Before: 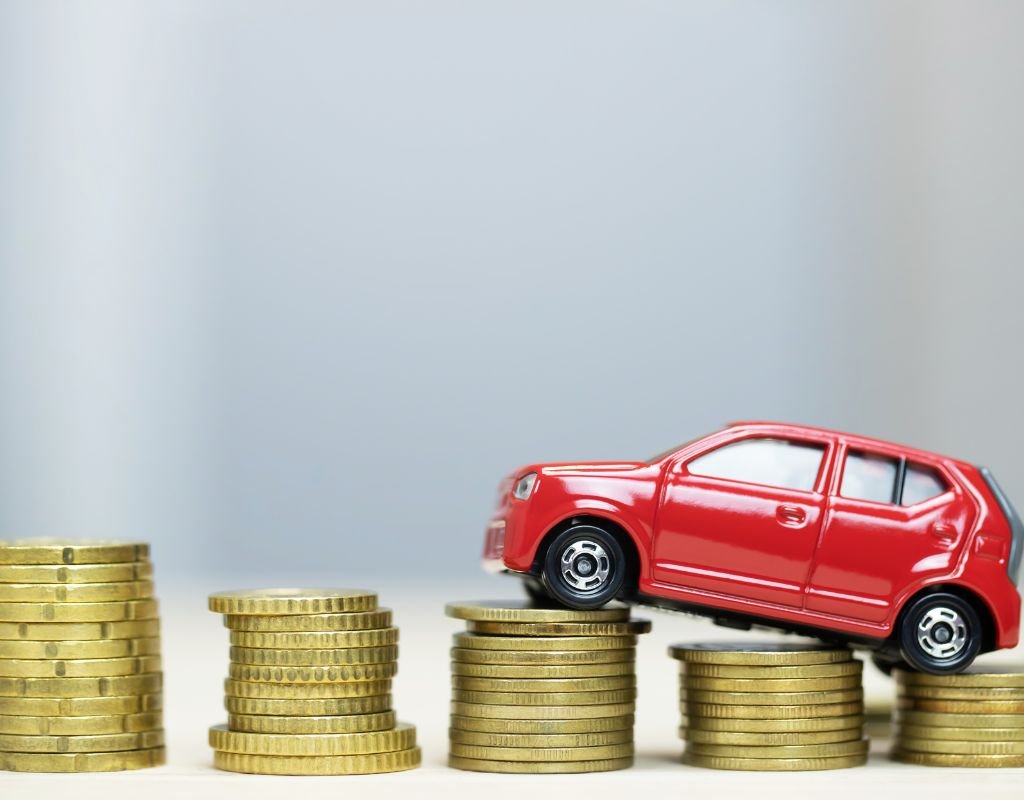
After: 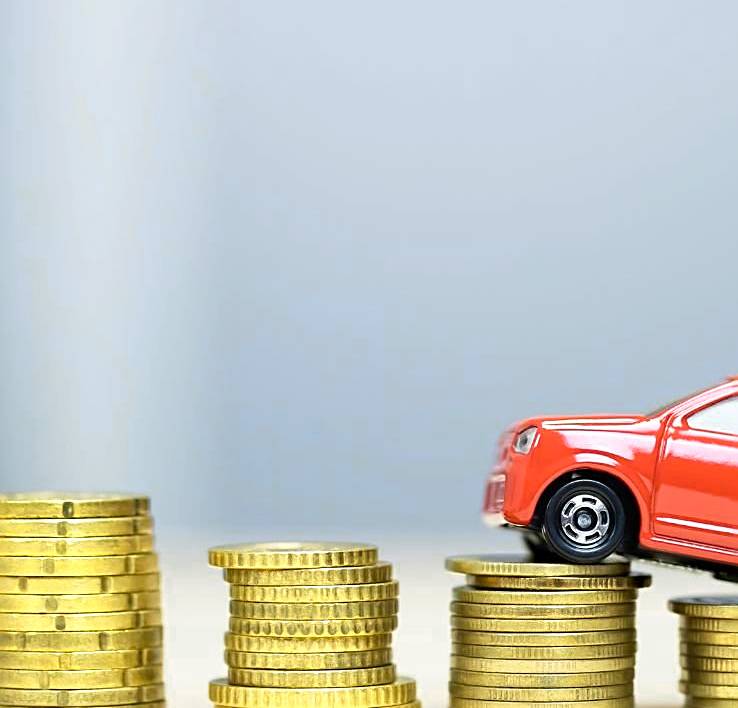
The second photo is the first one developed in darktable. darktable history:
haze removal: adaptive false
crop: top 5.809%, right 27.885%, bottom 5.597%
color zones: curves: ch0 [(0.099, 0.624) (0.257, 0.596) (0.384, 0.376) (0.529, 0.492) (0.697, 0.564) (0.768, 0.532) (0.908, 0.644)]; ch1 [(0.112, 0.564) (0.254, 0.612) (0.432, 0.676) (0.592, 0.456) (0.743, 0.684) (0.888, 0.536)]; ch2 [(0.25, 0.5) (0.469, 0.36) (0.75, 0.5)]
sharpen: on, module defaults
